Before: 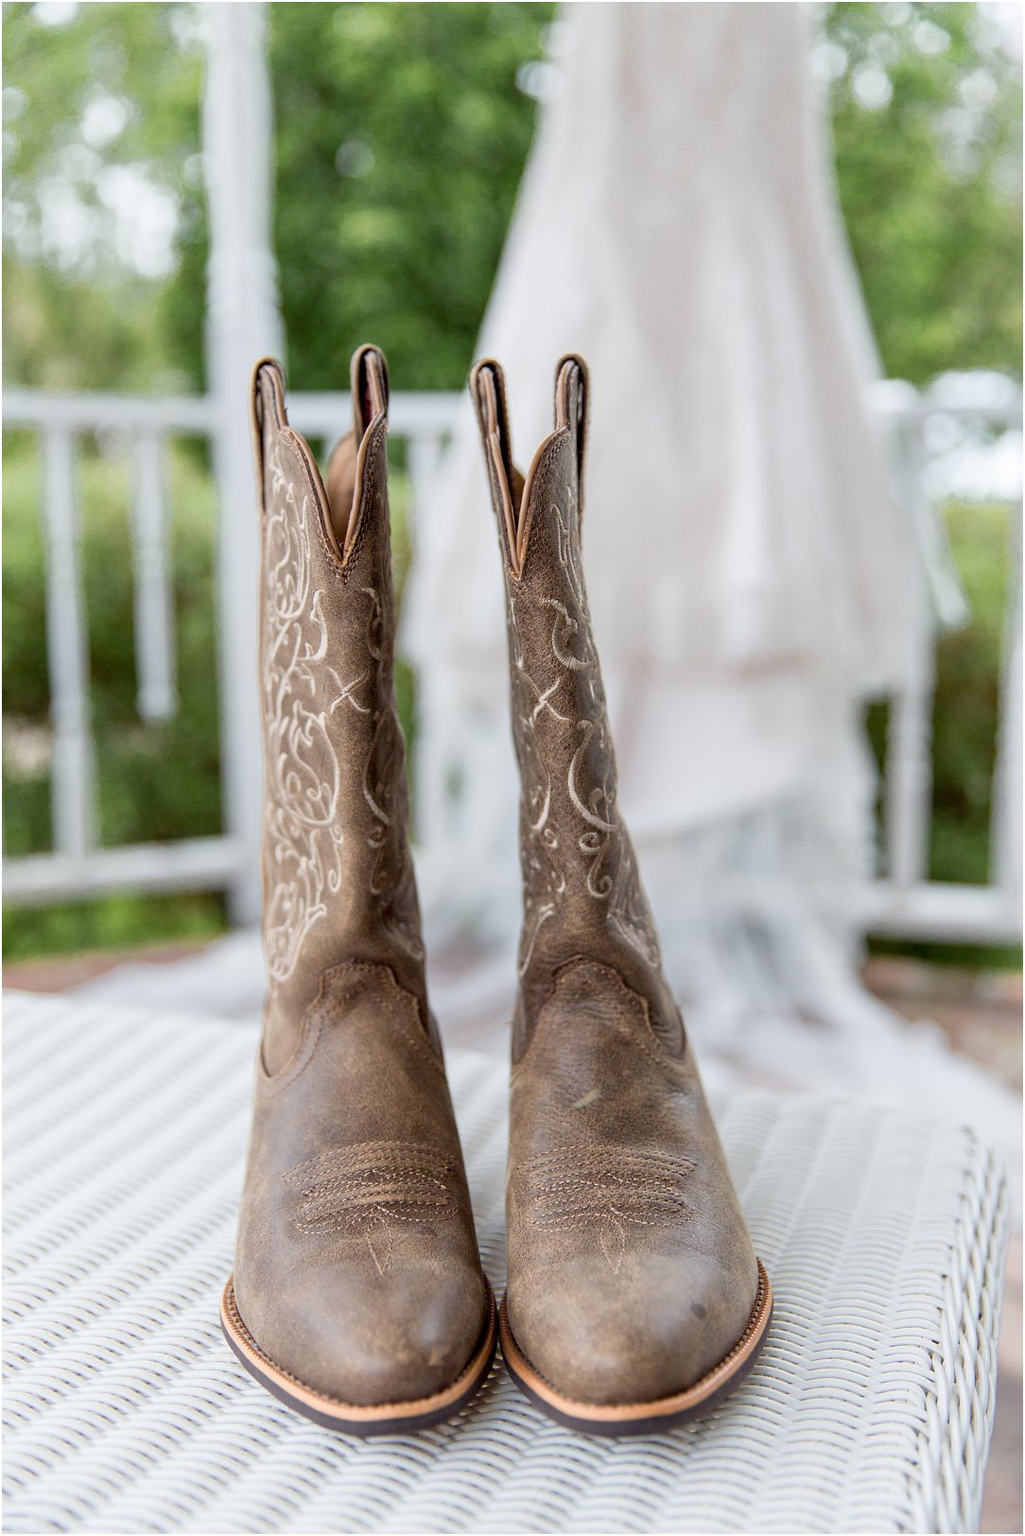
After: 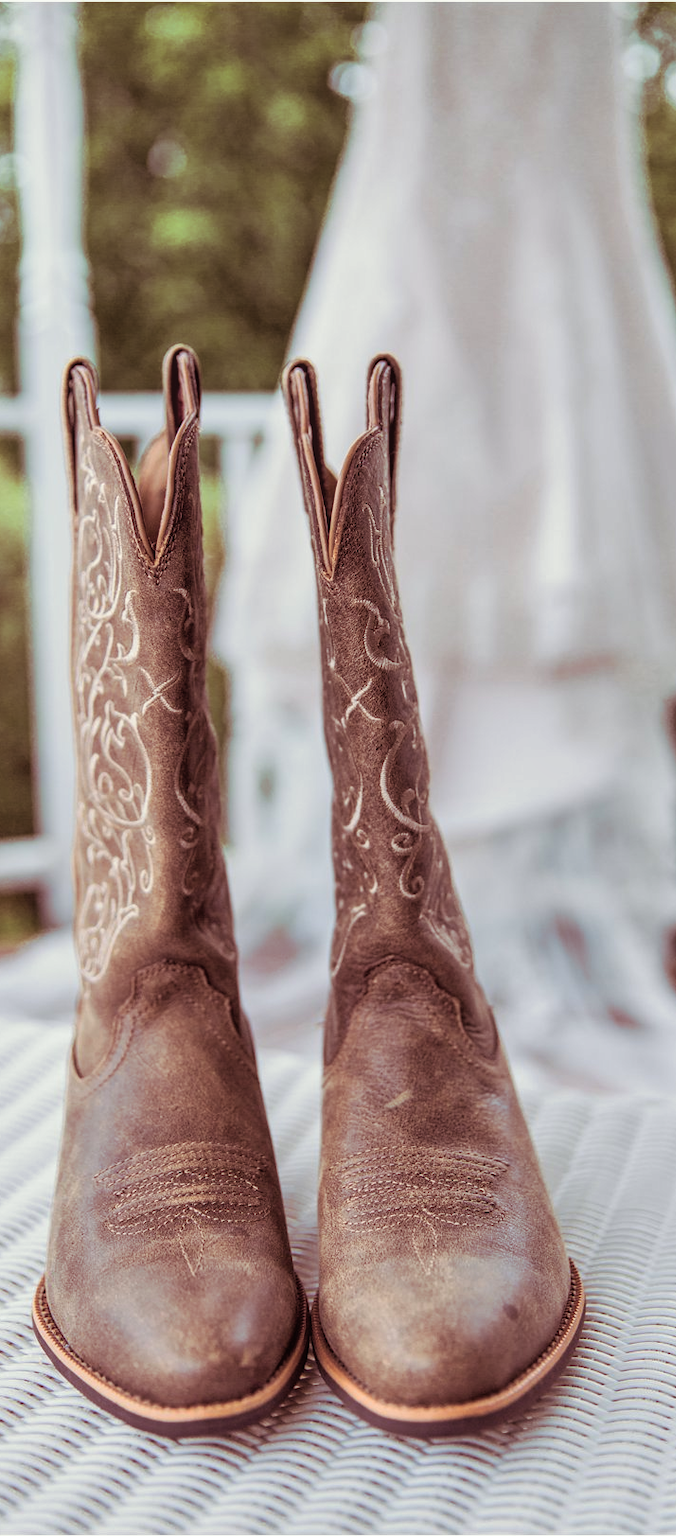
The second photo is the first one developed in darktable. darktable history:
crop and rotate: left 18.442%, right 15.508%
local contrast: on, module defaults
contrast brightness saturation: contrast -0.1, brightness 0.05, saturation 0.08
split-toning: on, module defaults
shadows and highlights: shadows 12, white point adjustment 1.2, soften with gaussian
